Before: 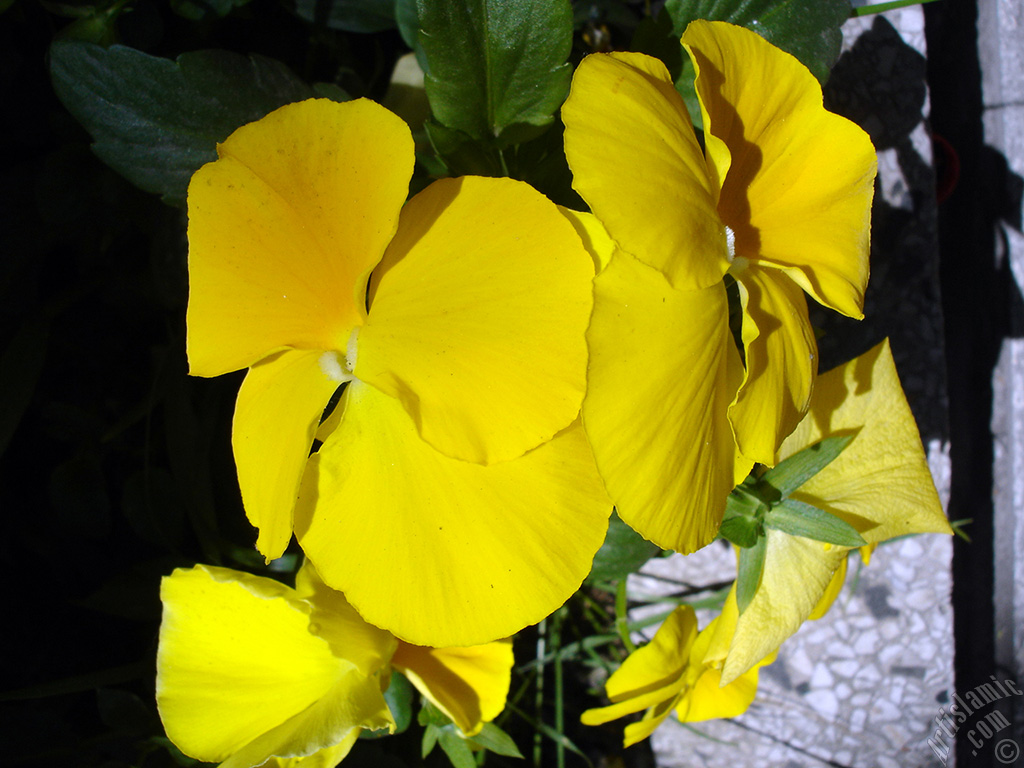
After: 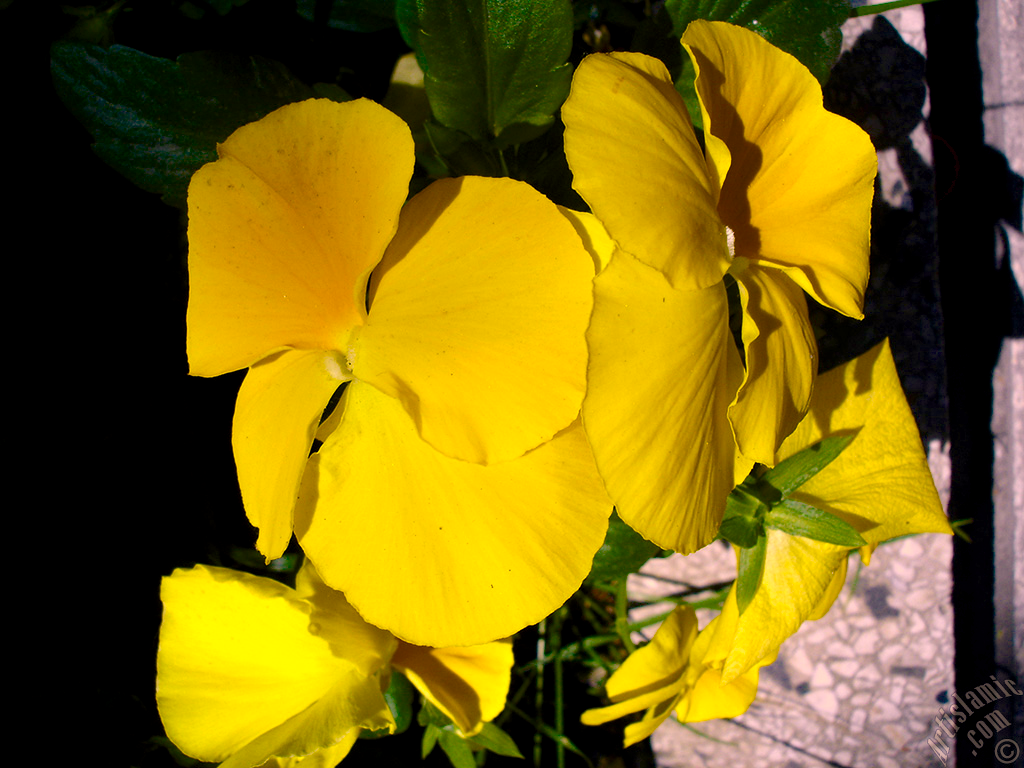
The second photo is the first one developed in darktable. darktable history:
color correction: highlights a* 14.76, highlights b* 31.08
color balance rgb: global offset › luminance -0.382%, linear chroma grading › global chroma 15.585%, perceptual saturation grading › global saturation 25.478%, perceptual saturation grading › highlights -28.448%, perceptual saturation grading › shadows 33.696%, global vibrance 7.003%, saturation formula JzAzBz (2021)
